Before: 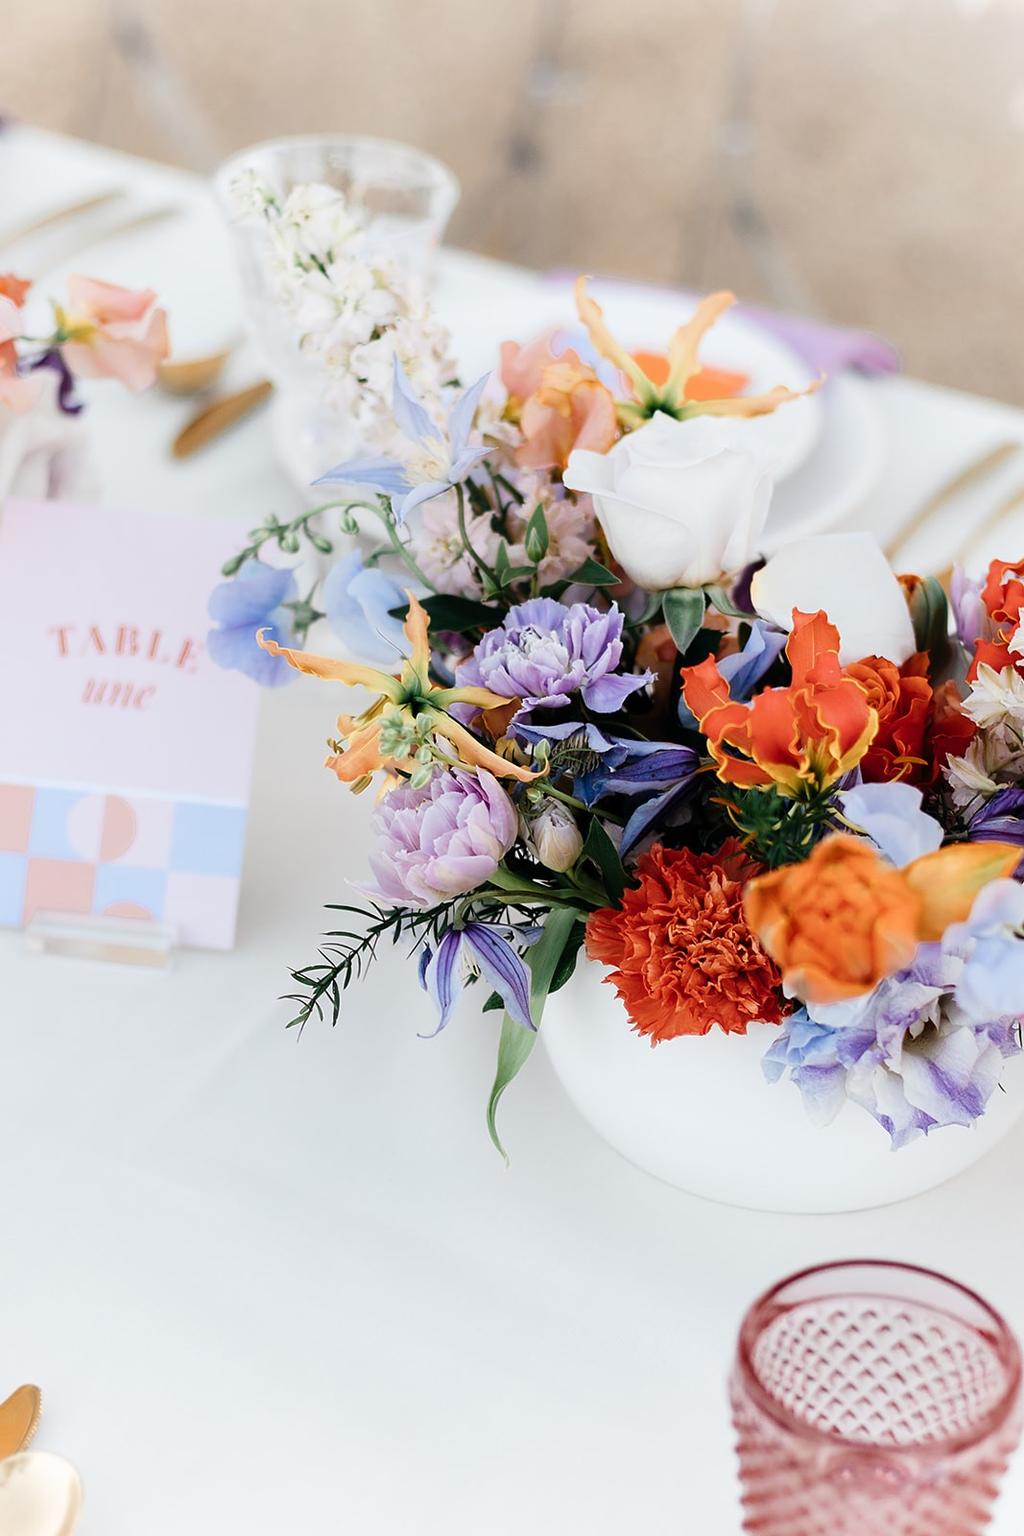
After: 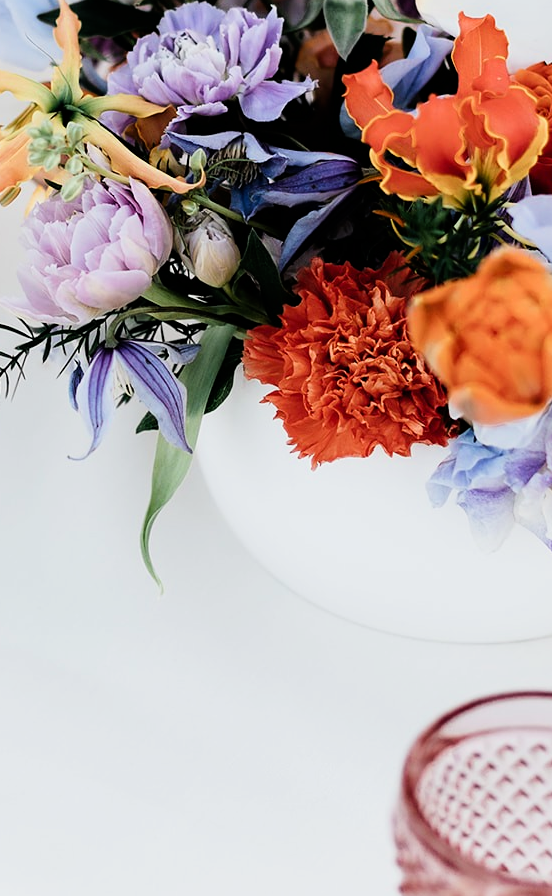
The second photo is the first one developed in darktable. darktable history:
crop: left 34.479%, top 38.822%, right 13.718%, bottom 5.172%
filmic rgb: black relative exposure -8.07 EV, white relative exposure 3 EV, hardness 5.35, contrast 1.25
